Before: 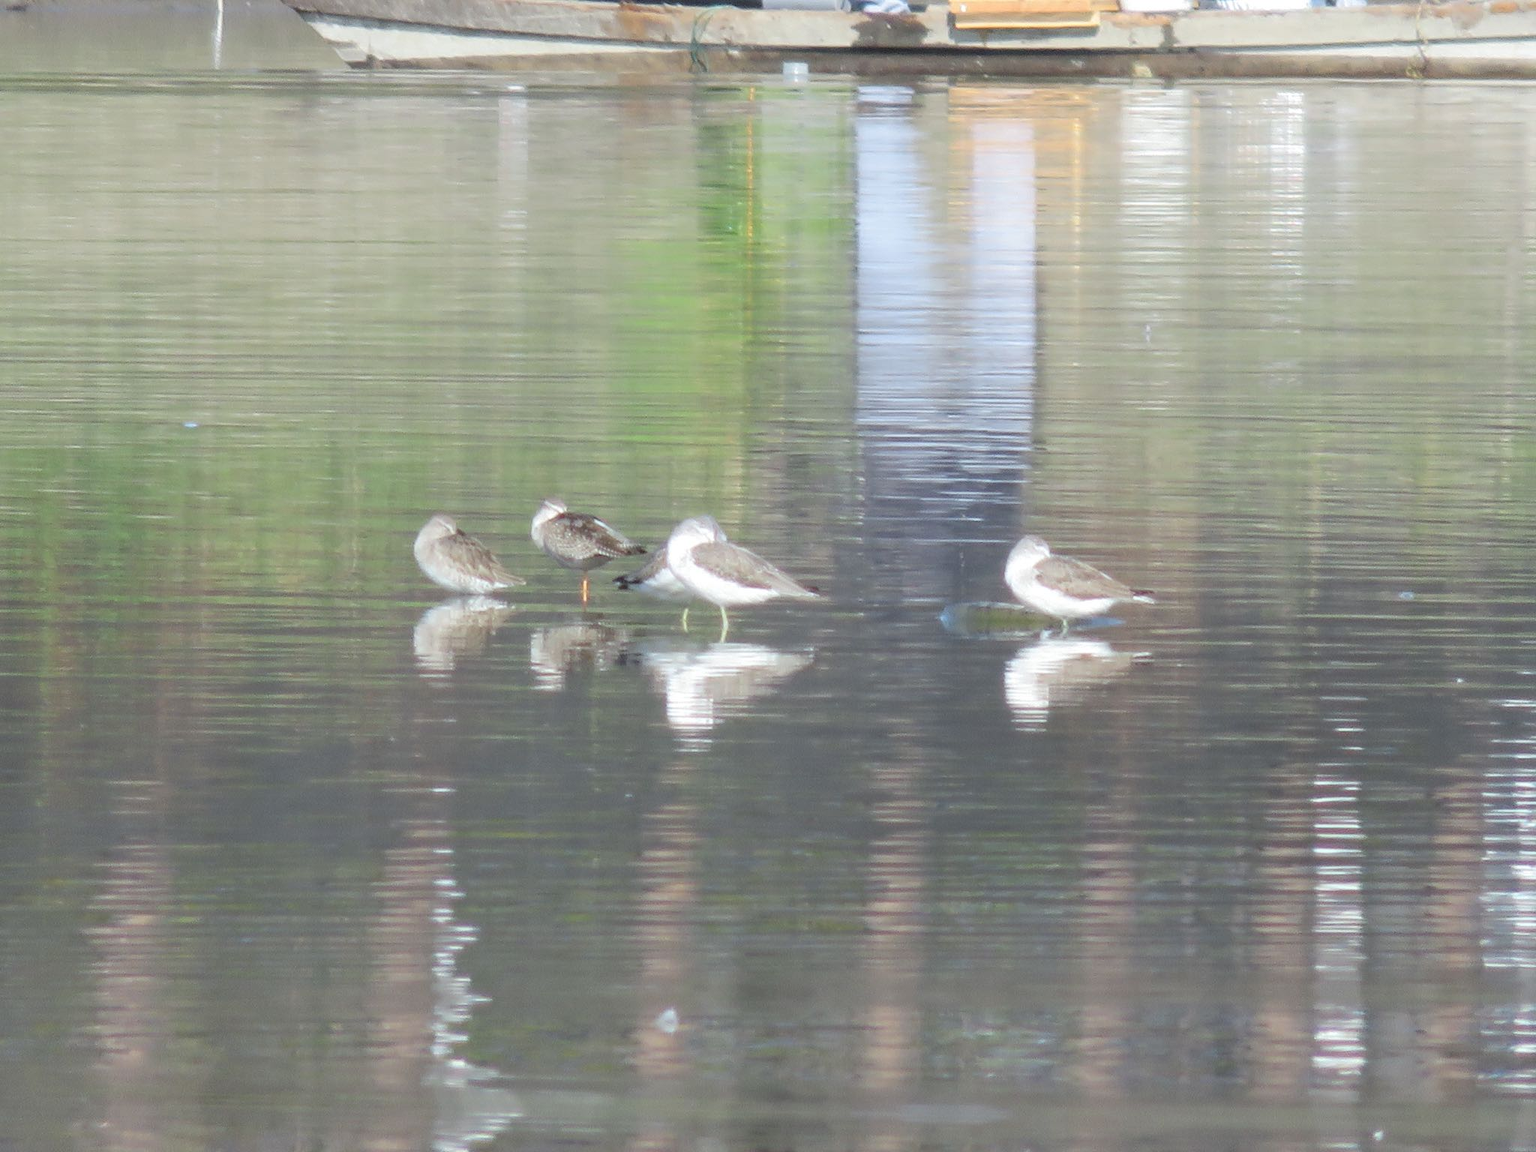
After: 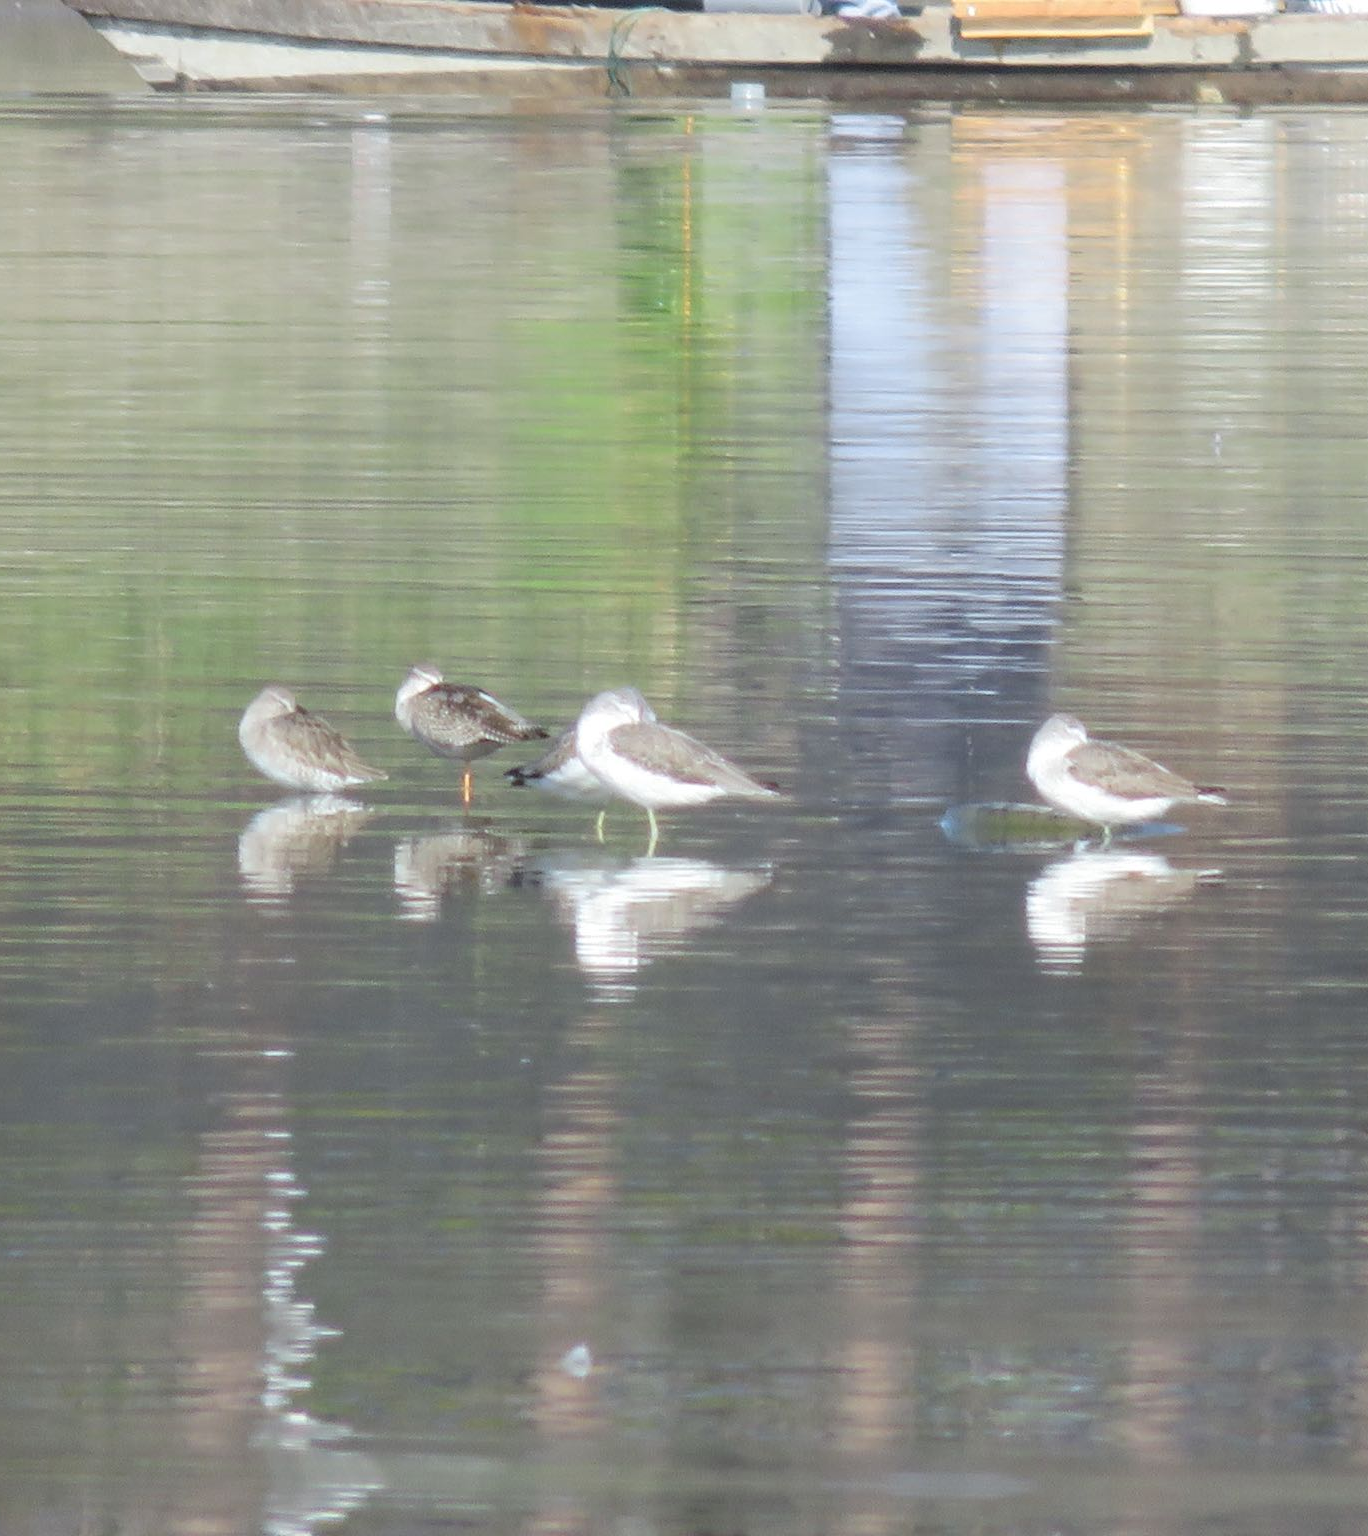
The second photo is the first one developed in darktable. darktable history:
crop and rotate: left 15.299%, right 17.862%
